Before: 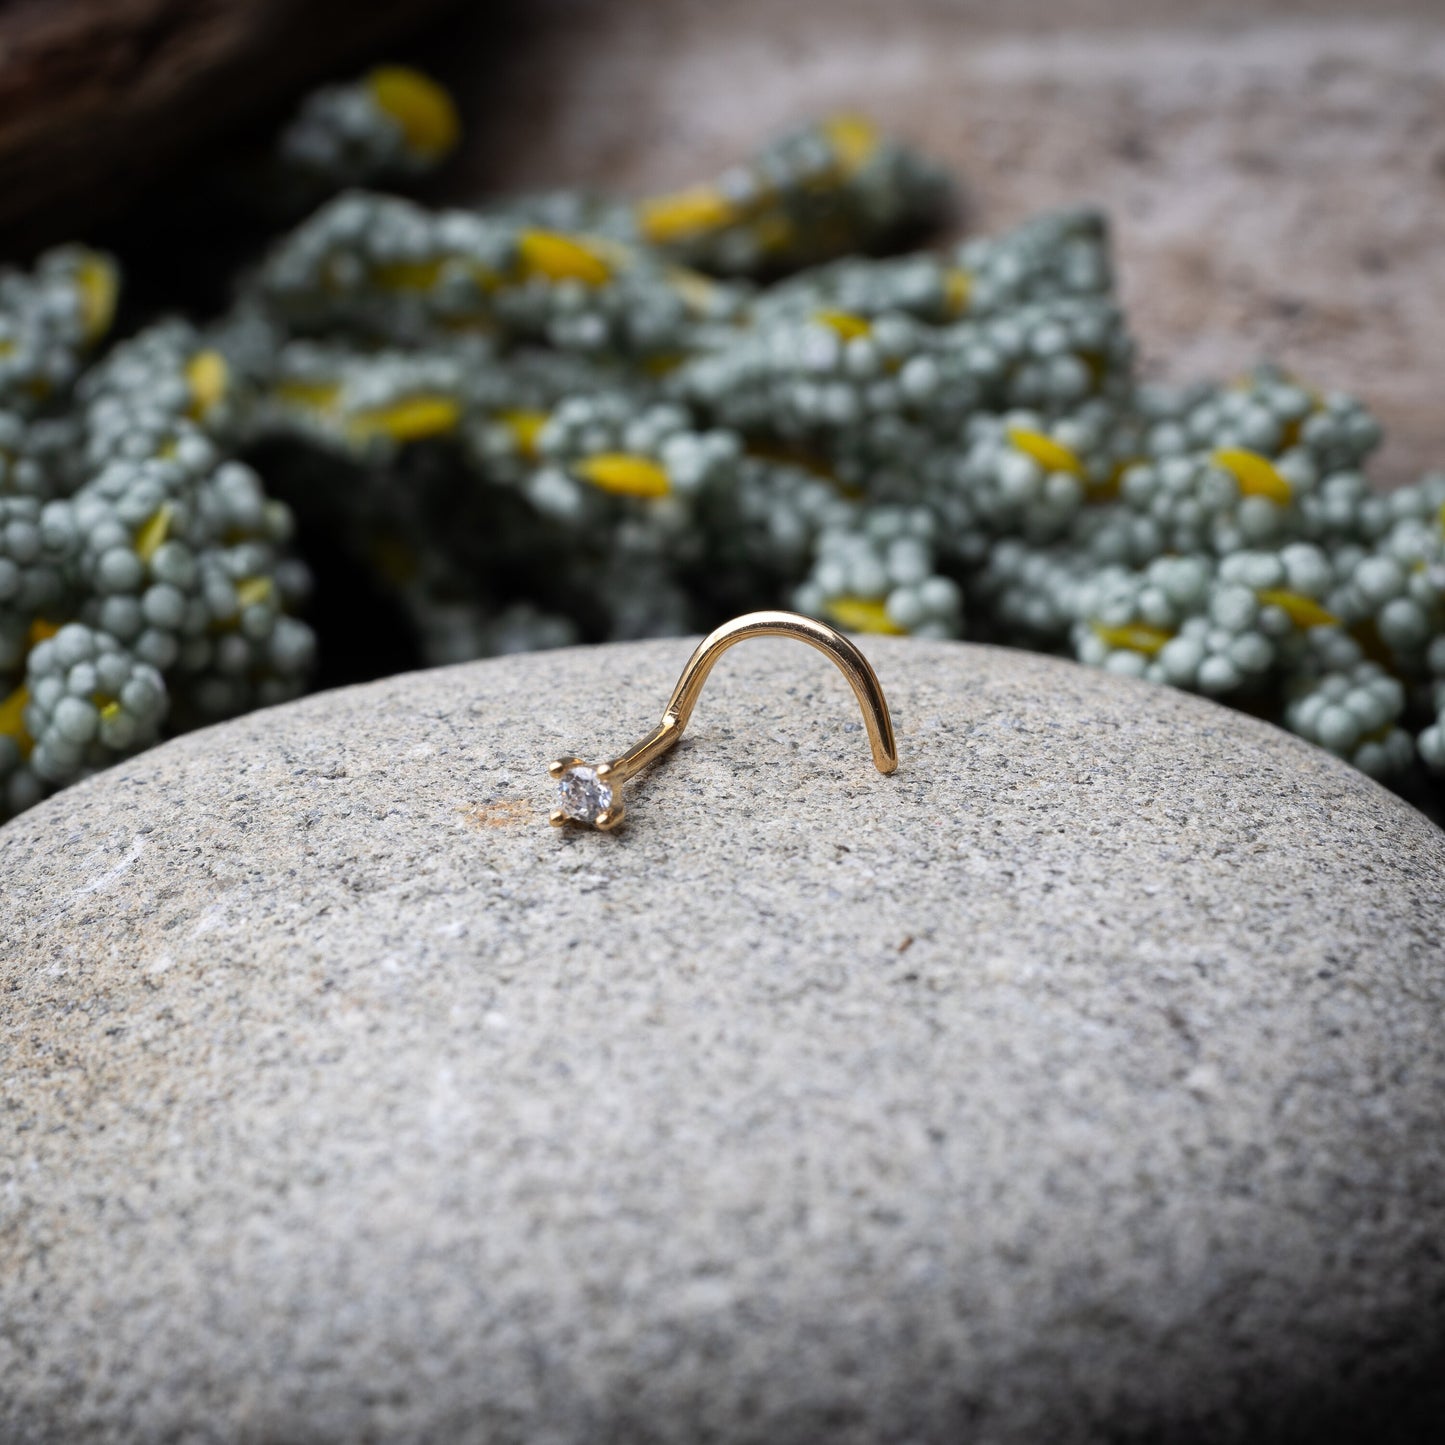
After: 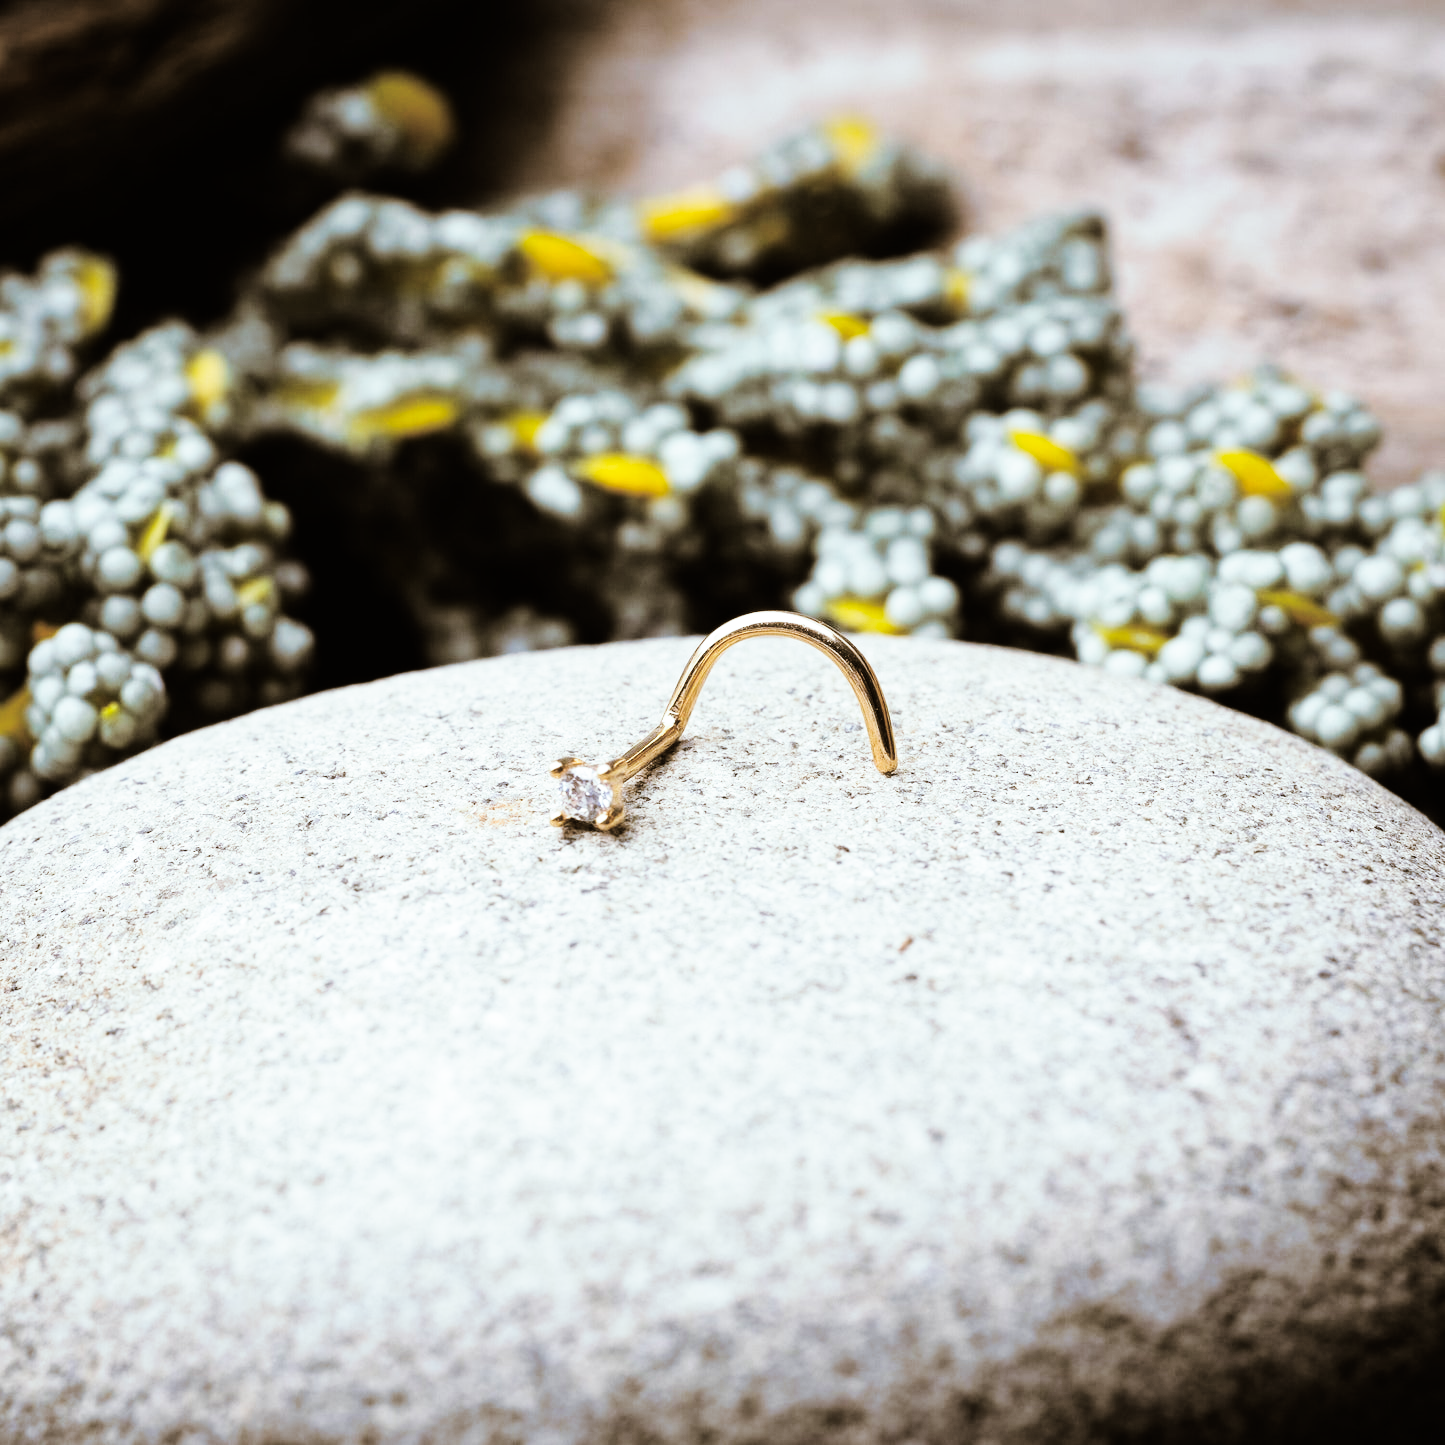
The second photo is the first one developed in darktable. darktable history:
split-toning: shadows › hue 37.98°, highlights › hue 185.58°, balance -55.261
base curve: curves: ch0 [(0, 0) (0, 0) (0.002, 0.001) (0.008, 0.003) (0.019, 0.011) (0.037, 0.037) (0.064, 0.11) (0.102, 0.232) (0.152, 0.379) (0.216, 0.524) (0.296, 0.665) (0.394, 0.789) (0.512, 0.881) (0.651, 0.945) (0.813, 0.986) (1, 1)], preserve colors none
